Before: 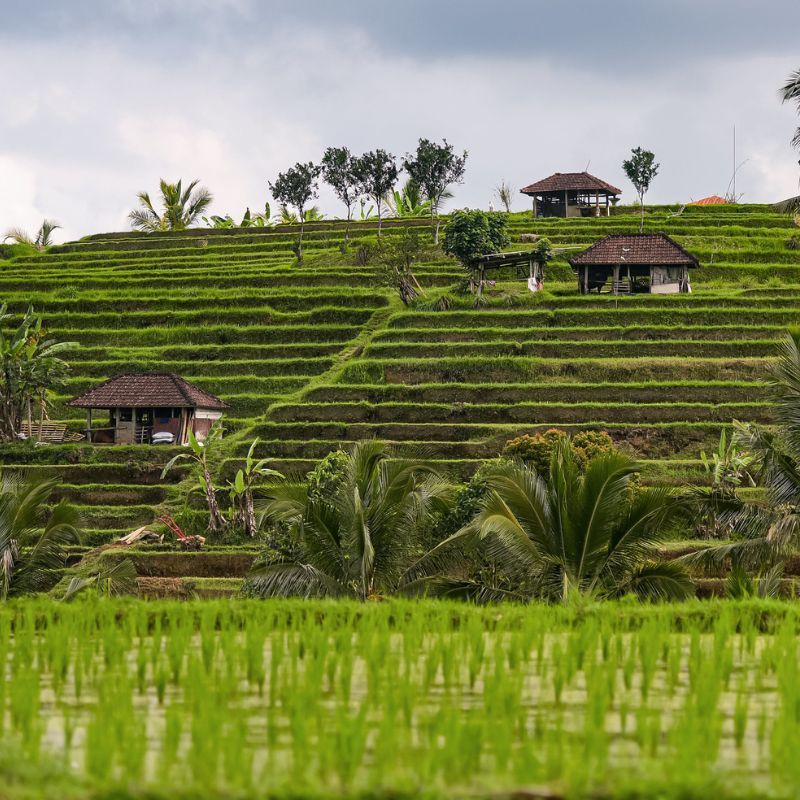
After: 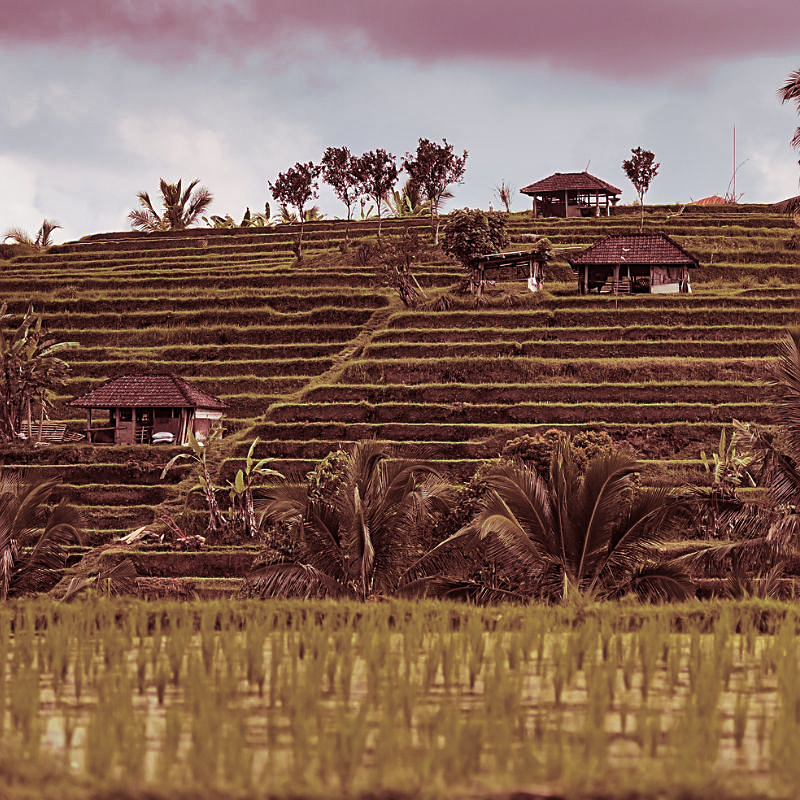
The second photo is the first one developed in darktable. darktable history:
sharpen: on, module defaults
split-toning: highlights › saturation 0, balance -61.83
shadows and highlights: white point adjustment -3.64, highlights -63.34, highlights color adjustment 42%, soften with gaussian
base curve: curves: ch0 [(0, 0) (0.283, 0.295) (1, 1)], preserve colors none
